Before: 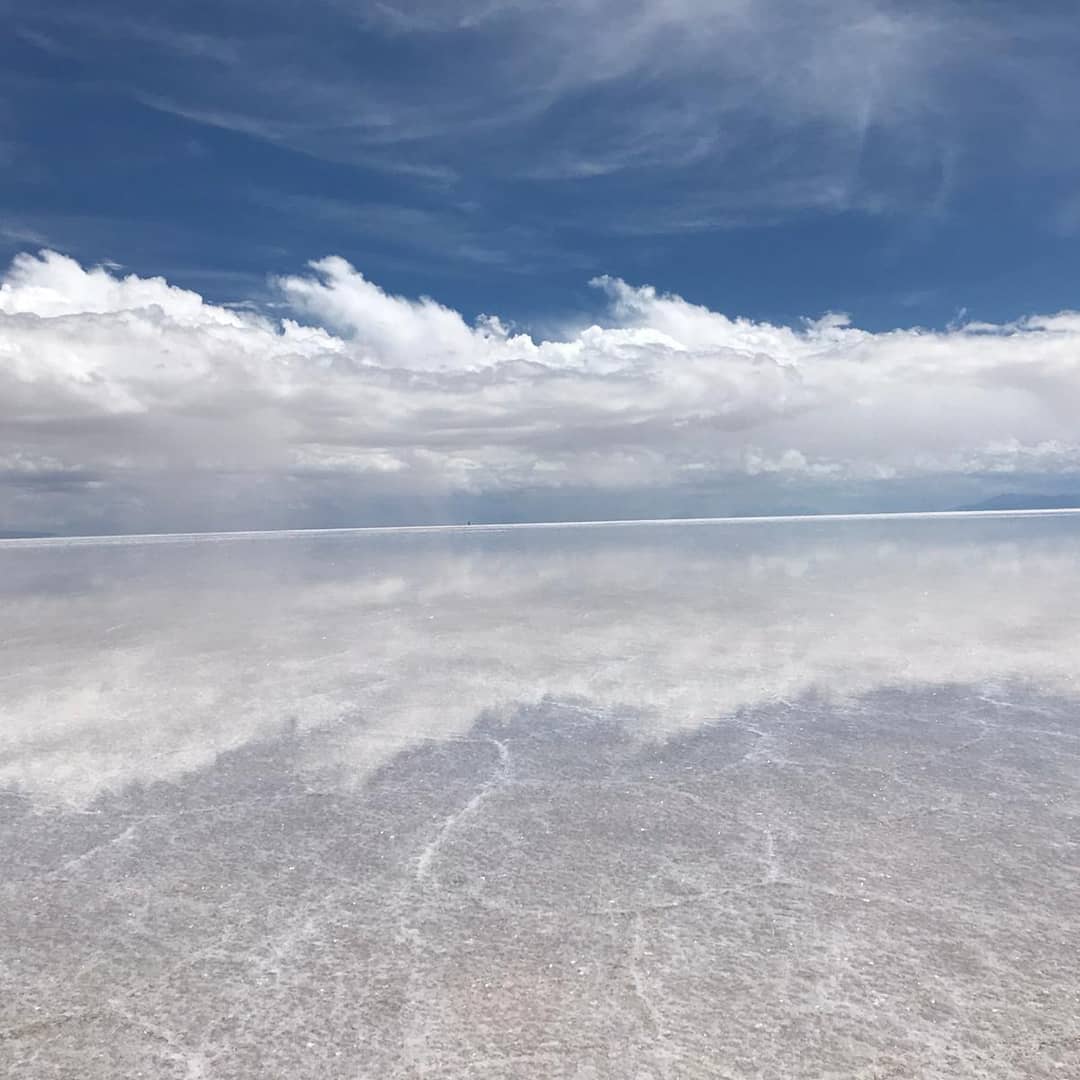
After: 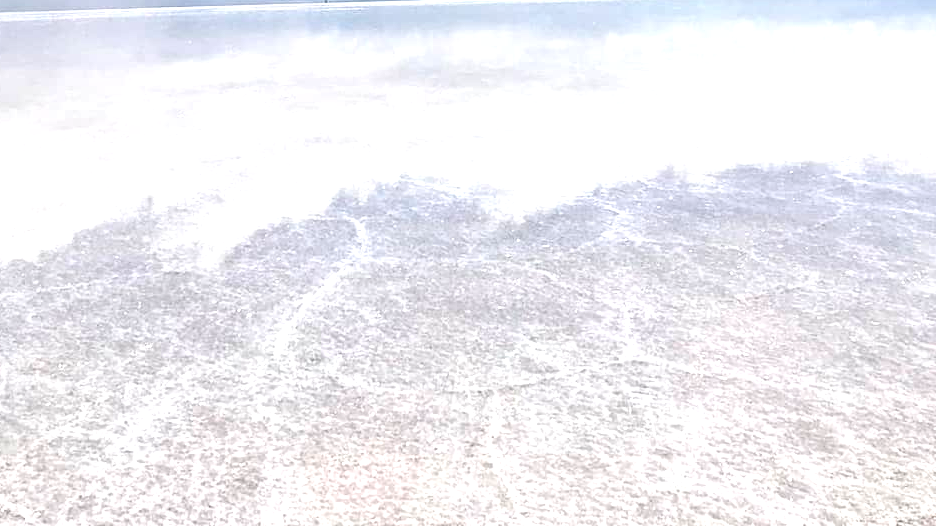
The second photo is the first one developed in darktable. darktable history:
crop and rotate: left 13.314%, top 48.343%, bottom 2.904%
exposure: black level correction 0, exposure 1.001 EV, compensate highlight preservation false
contrast equalizer: y [[0.6 ×6], [0.55 ×6], [0 ×6], [0 ×6], [0 ×6]], mix 0.308
